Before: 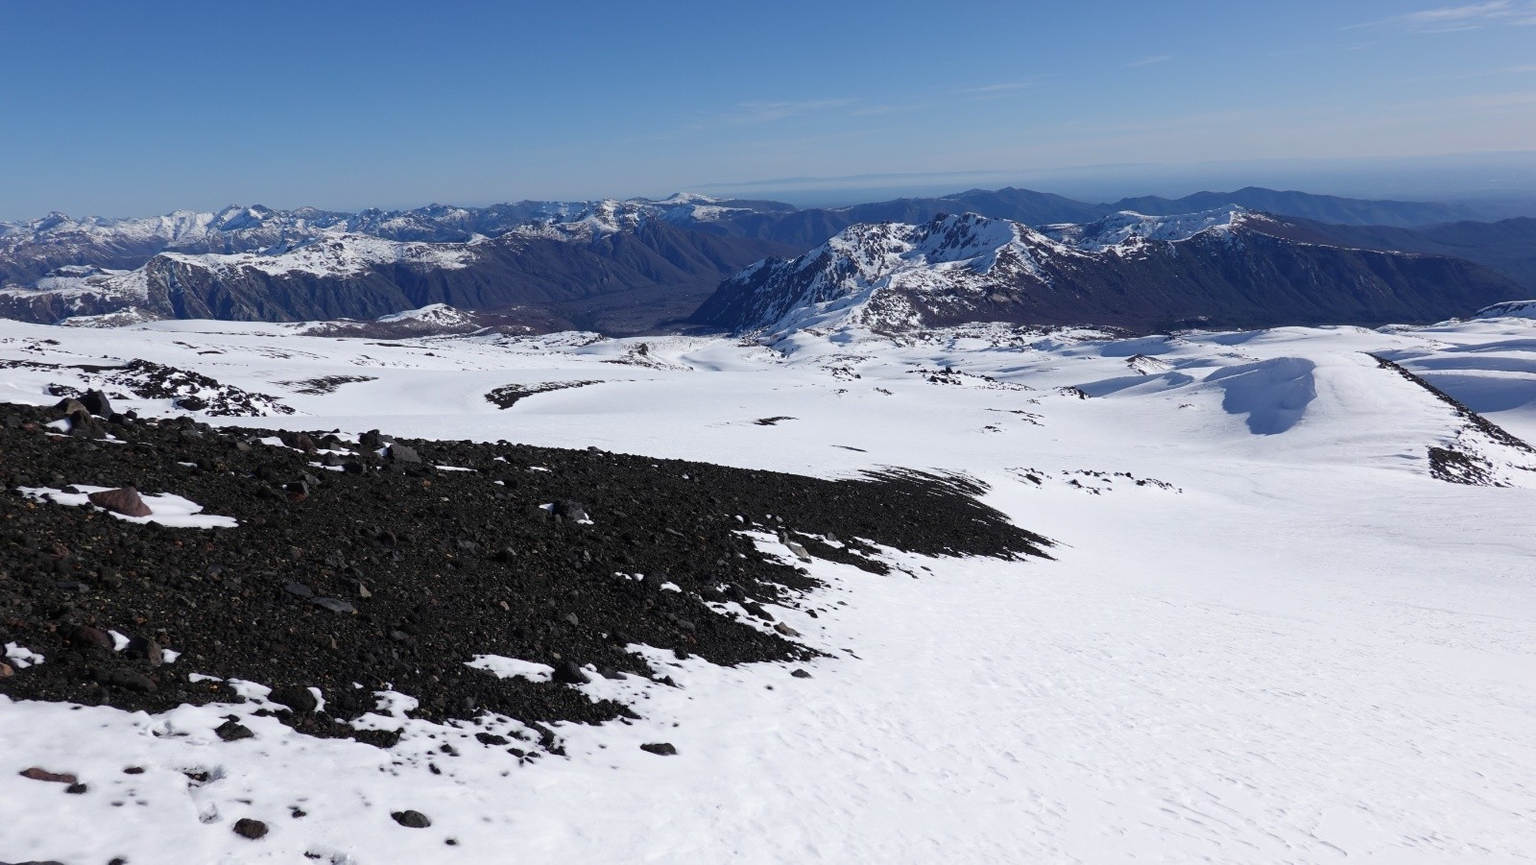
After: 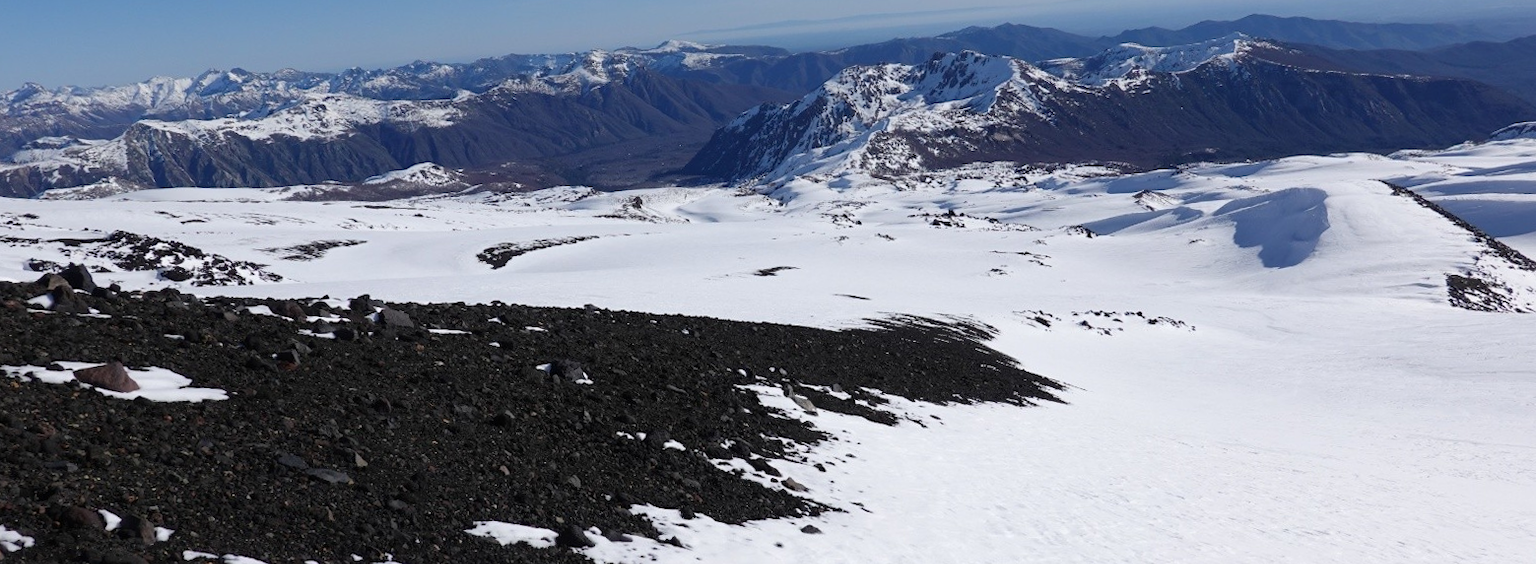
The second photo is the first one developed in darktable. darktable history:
crop: top 16.727%, bottom 16.727%
rotate and perspective: rotation -2°, crop left 0.022, crop right 0.978, crop top 0.049, crop bottom 0.951
color zones: curves: ch1 [(0, 0.469) (0.001, 0.469) (0.12, 0.446) (0.248, 0.469) (0.5, 0.5) (0.748, 0.5) (0.999, 0.469) (1, 0.469)]
